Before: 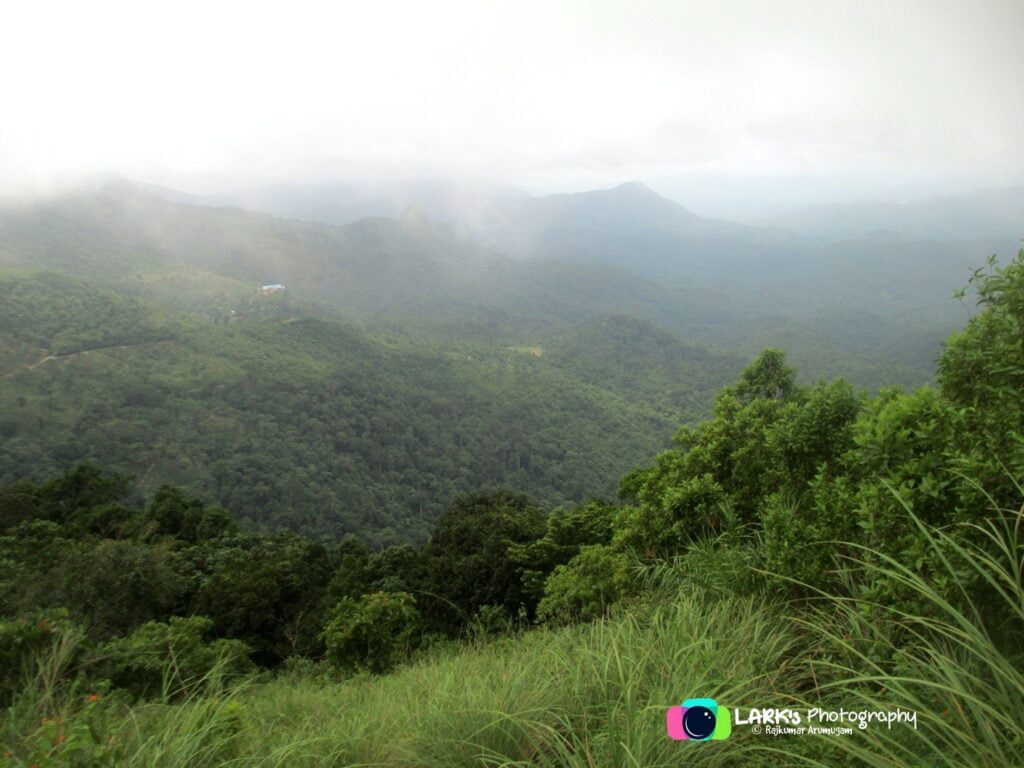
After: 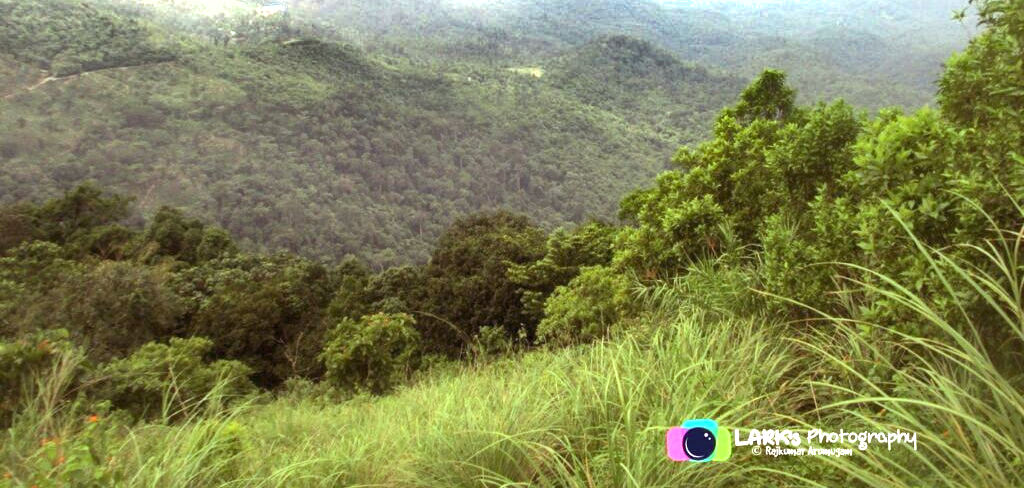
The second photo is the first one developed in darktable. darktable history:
exposure: black level correction 0, exposure 1.45 EV, compensate exposure bias true, compensate highlight preservation false
crop and rotate: top 36.435%
shadows and highlights: shadows 19.13, highlights -83.41, soften with gaussian
rgb levels: mode RGB, independent channels, levels [[0, 0.474, 1], [0, 0.5, 1], [0, 0.5, 1]]
